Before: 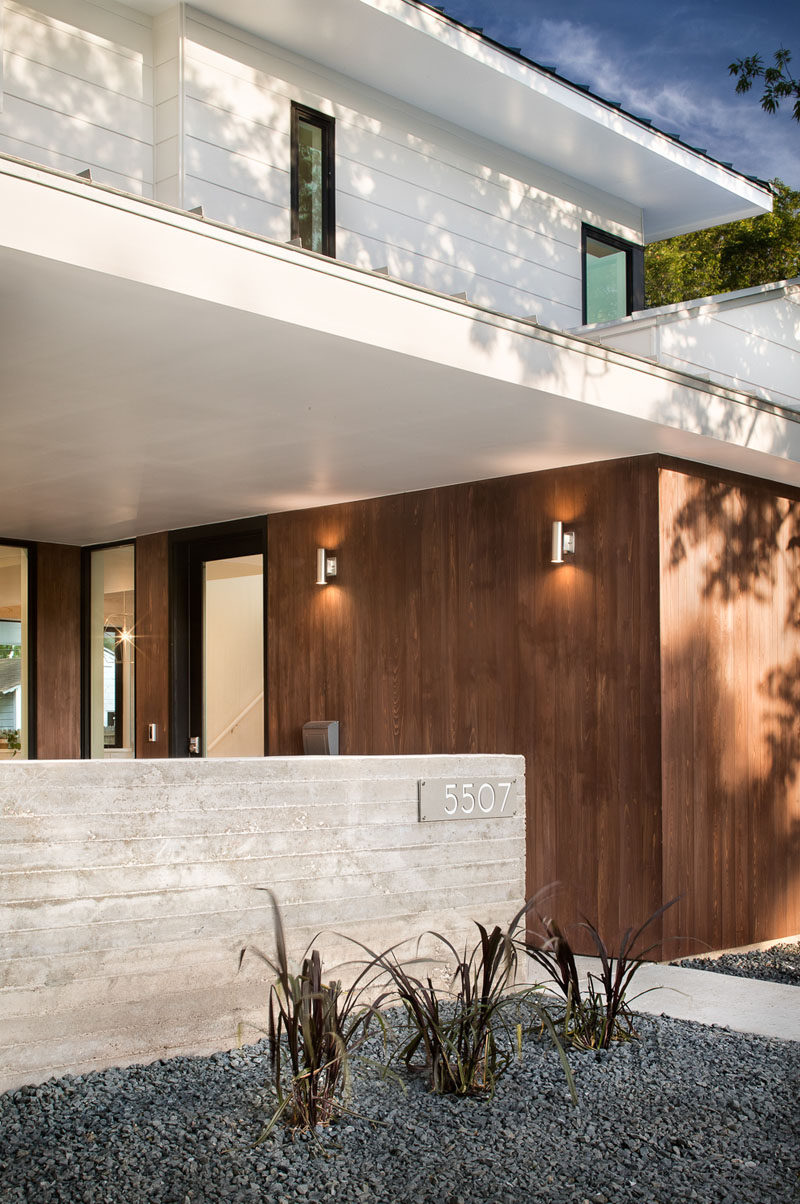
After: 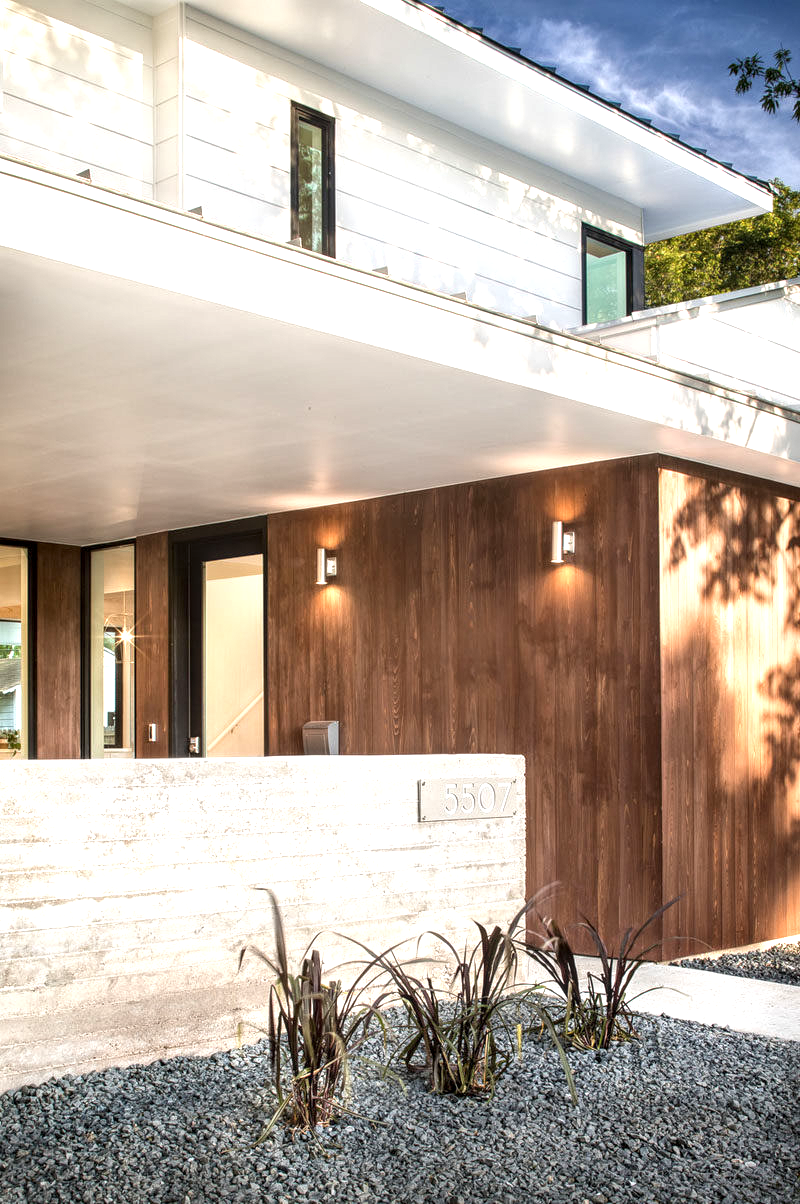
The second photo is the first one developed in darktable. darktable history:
local contrast: highlights 62%, detail 143%, midtone range 0.434
exposure: exposure 0.746 EV, compensate exposure bias true, compensate highlight preservation false
